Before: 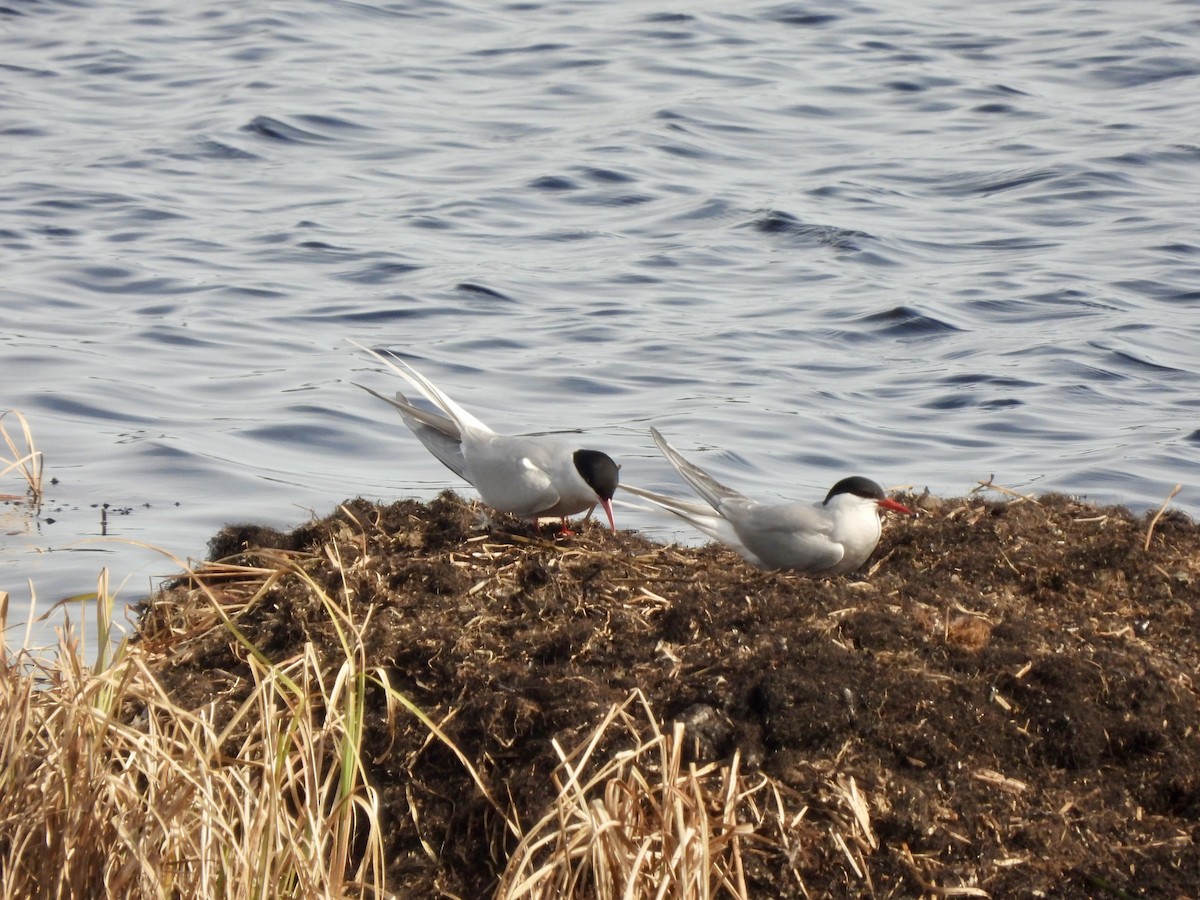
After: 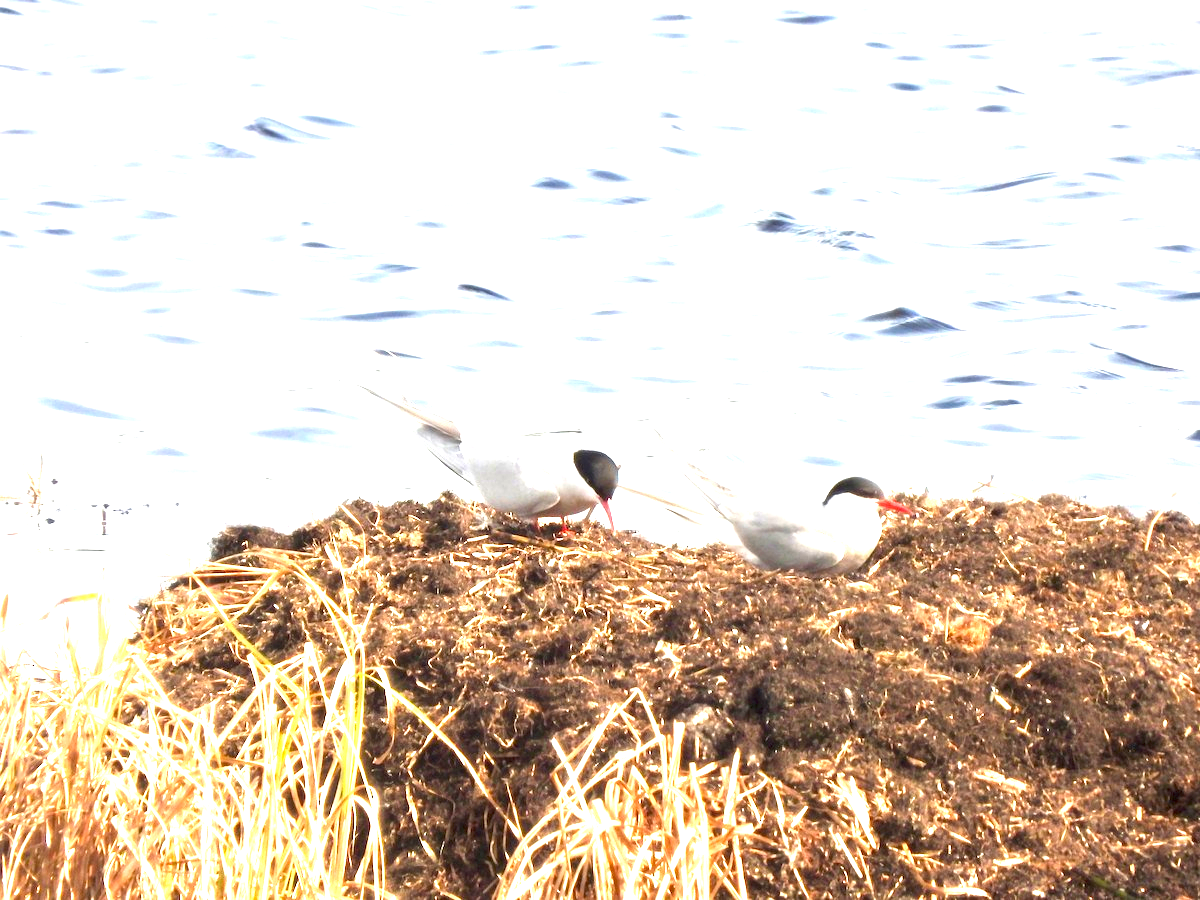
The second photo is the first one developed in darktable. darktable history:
exposure: exposure 2.25 EV, compensate highlight preservation false
